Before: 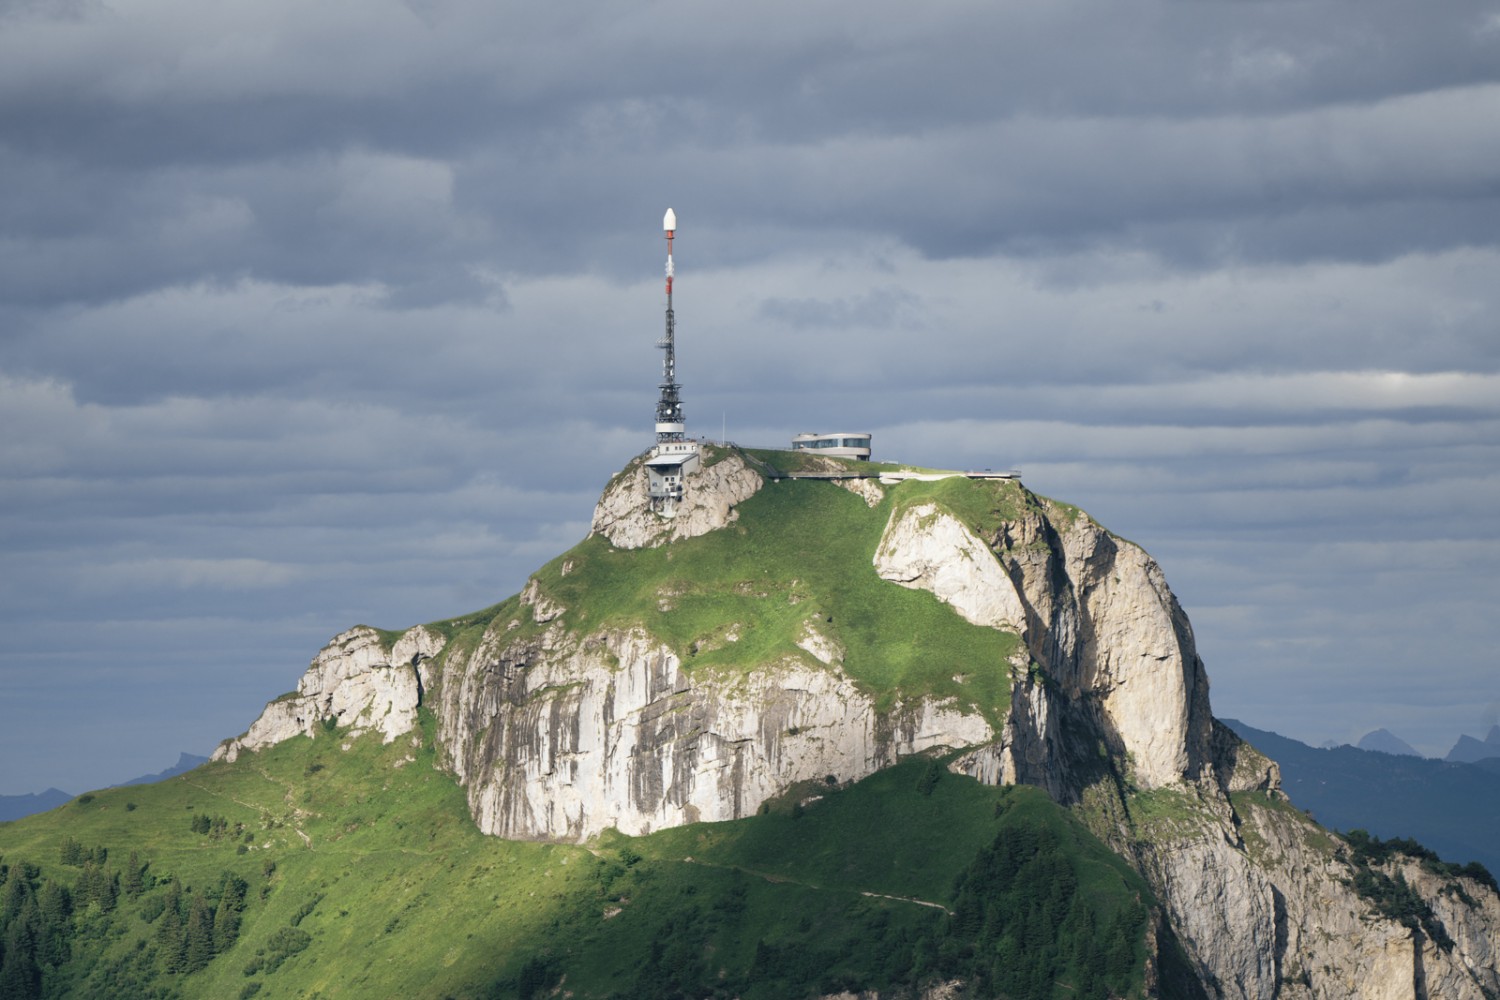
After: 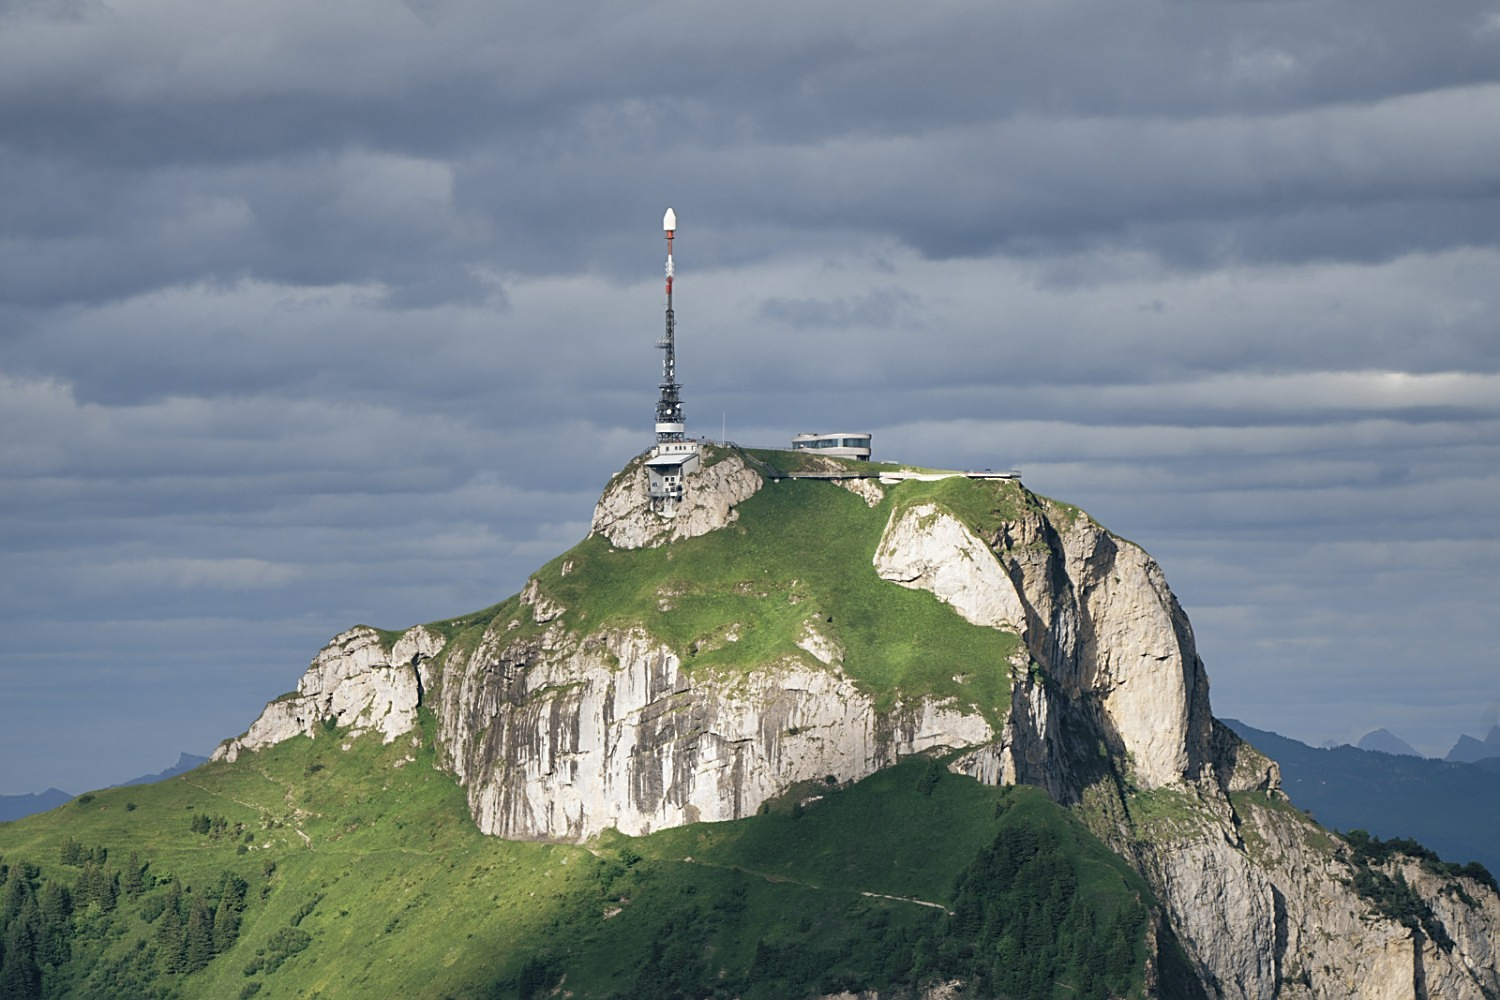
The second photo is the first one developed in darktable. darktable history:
sharpen: on, module defaults
shadows and highlights: shadows 30.63, highlights -63.22, shadows color adjustment 98%, highlights color adjustment 58.61%, soften with gaussian
